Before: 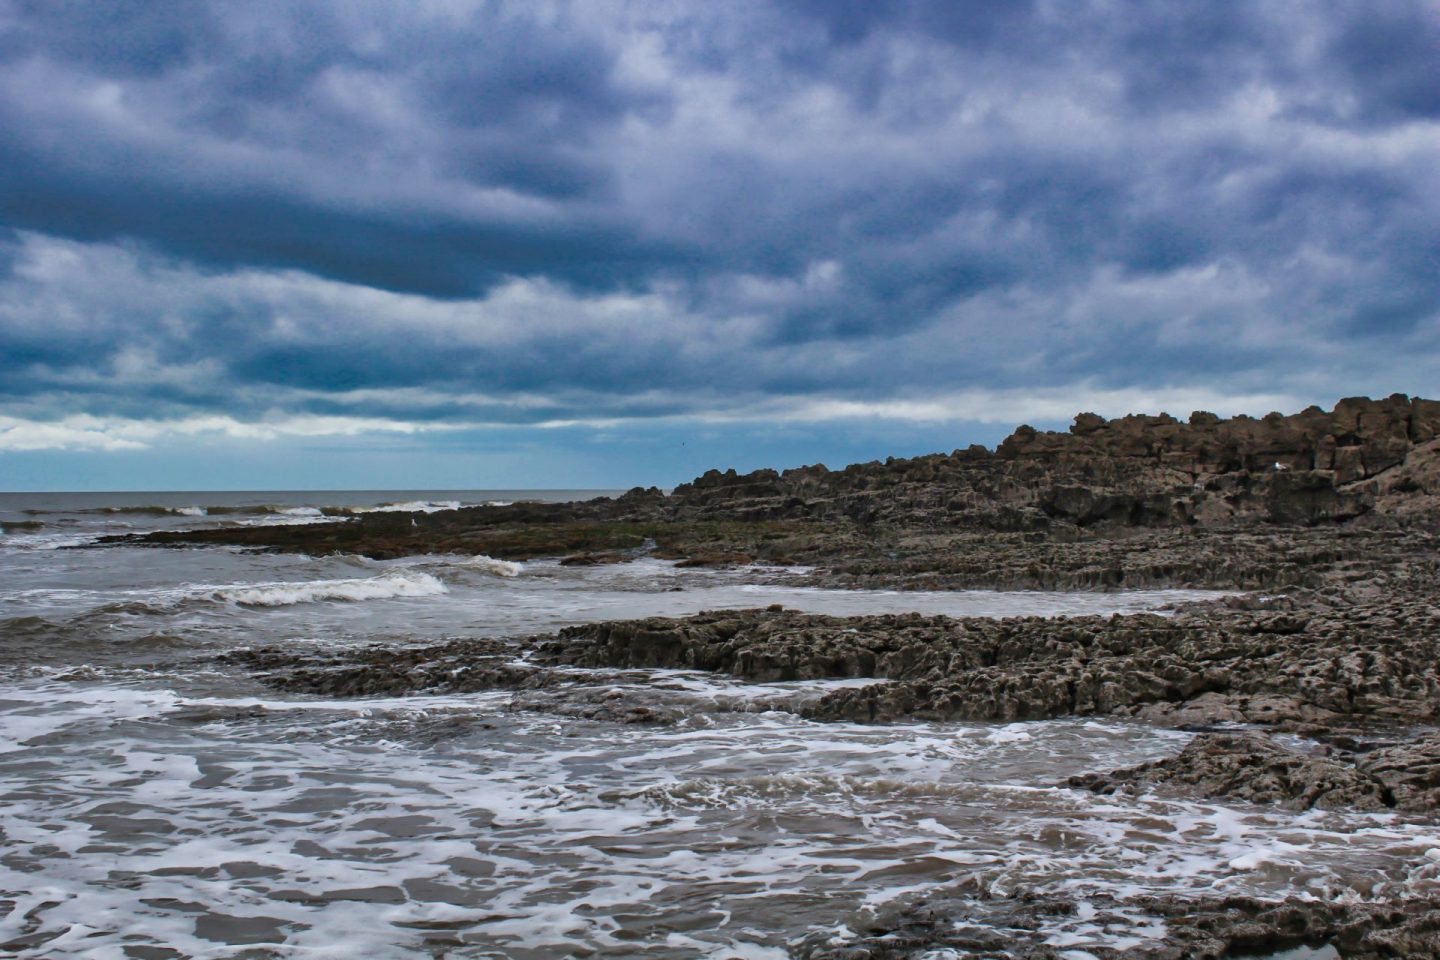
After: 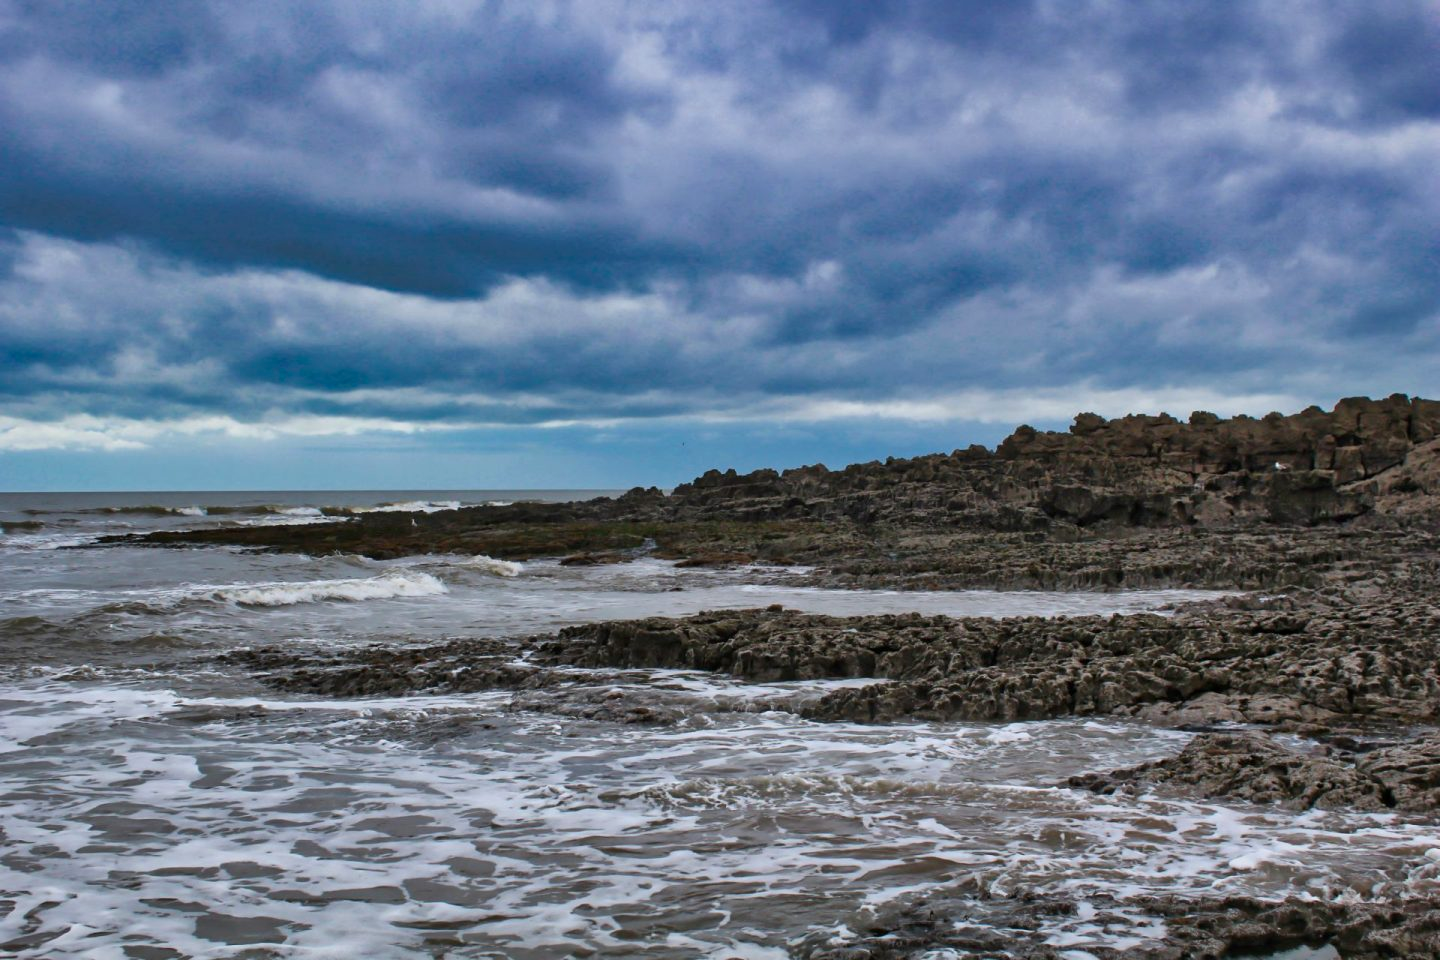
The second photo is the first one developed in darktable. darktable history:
color balance: output saturation 110%
local contrast: mode bilateral grid, contrast 100, coarseness 100, detail 108%, midtone range 0.2
